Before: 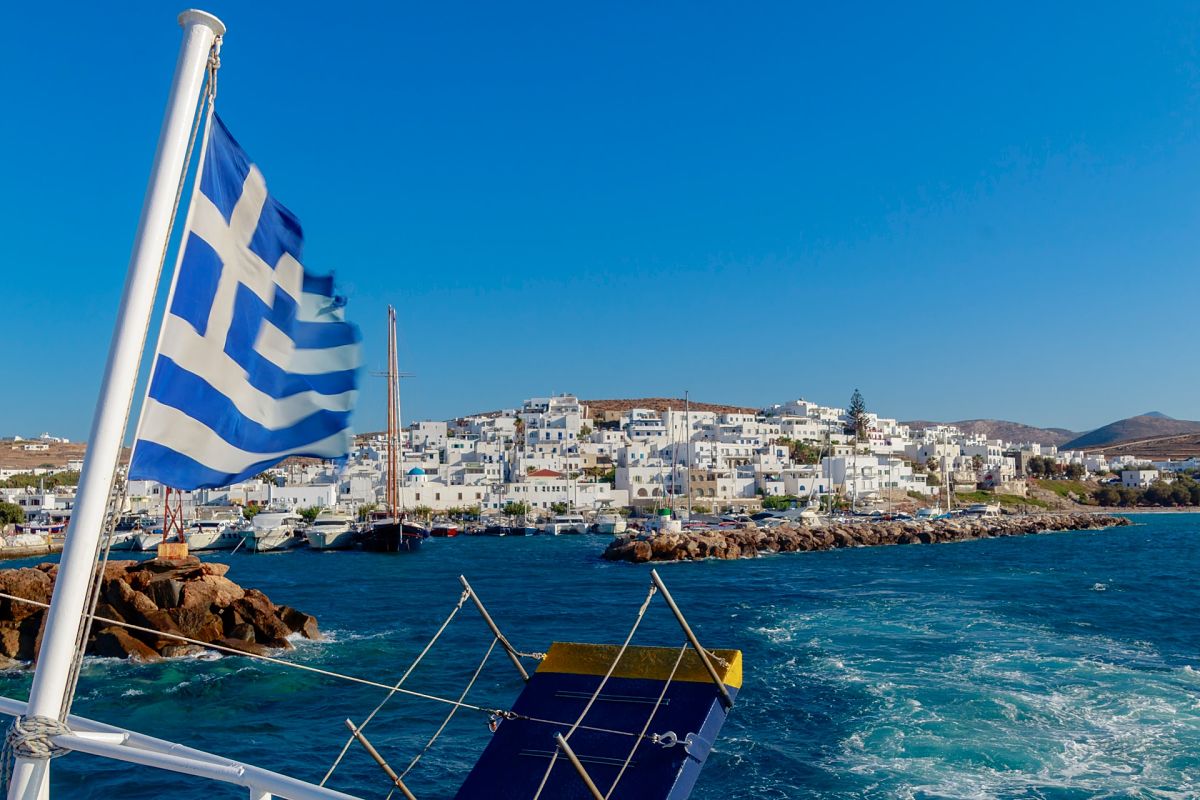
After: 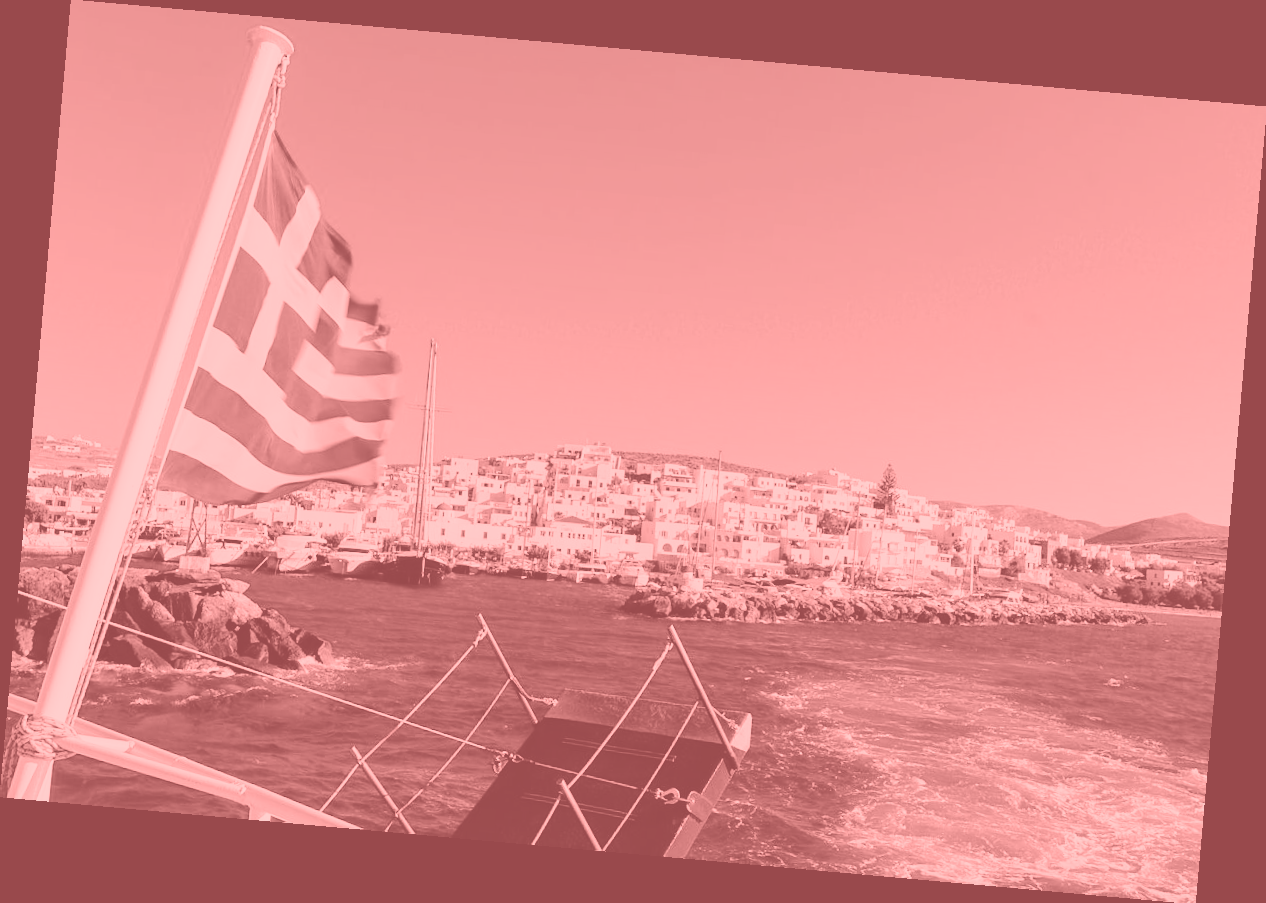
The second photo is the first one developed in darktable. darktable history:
color correction: highlights a* -0.137, highlights b* 0.137
rotate and perspective: rotation 5.12°, automatic cropping off
base curve: curves: ch0 [(0, 0) (0.028, 0.03) (0.121, 0.232) (0.46, 0.748) (0.859, 0.968) (1, 1)], preserve colors none
colorize: saturation 51%, source mix 50.67%, lightness 50.67%
